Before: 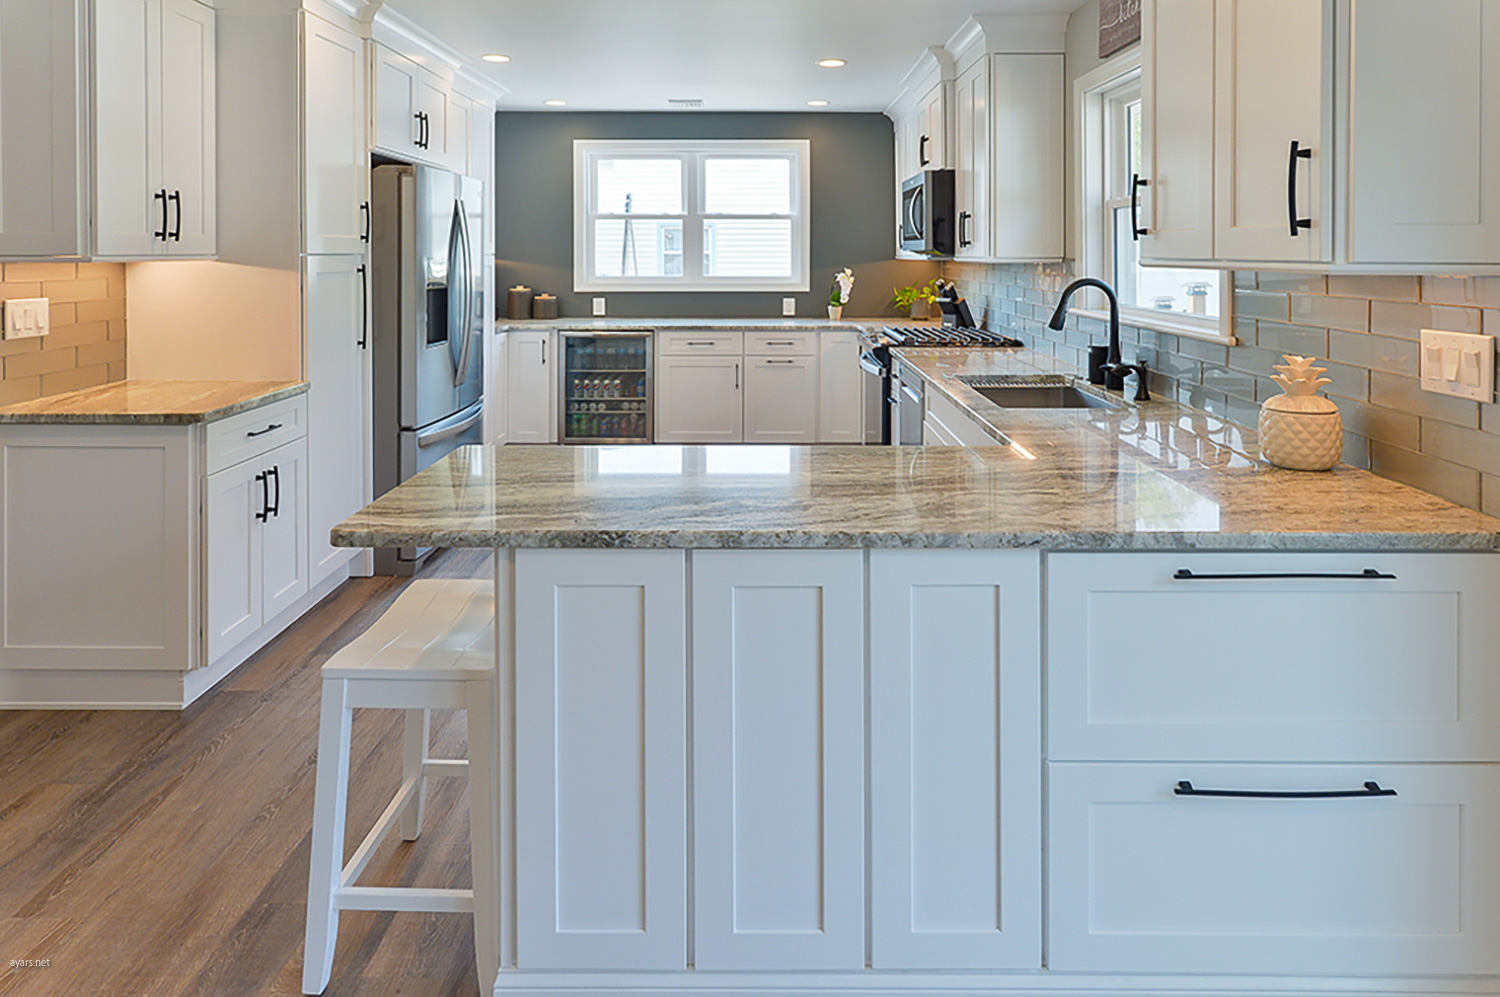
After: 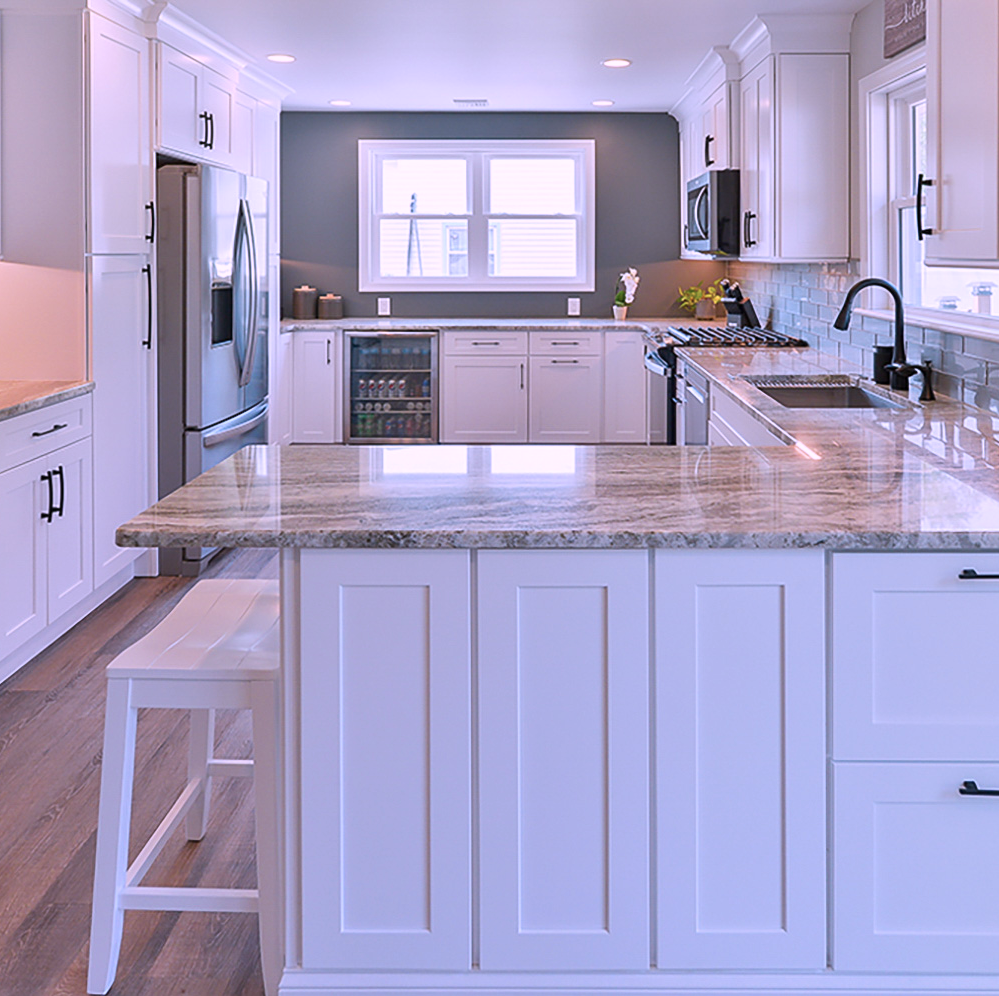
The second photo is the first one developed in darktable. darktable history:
exposure: compensate highlight preservation false
color correction: highlights a* 15.03, highlights b* -25.07
crop and rotate: left 14.385%, right 18.948%
